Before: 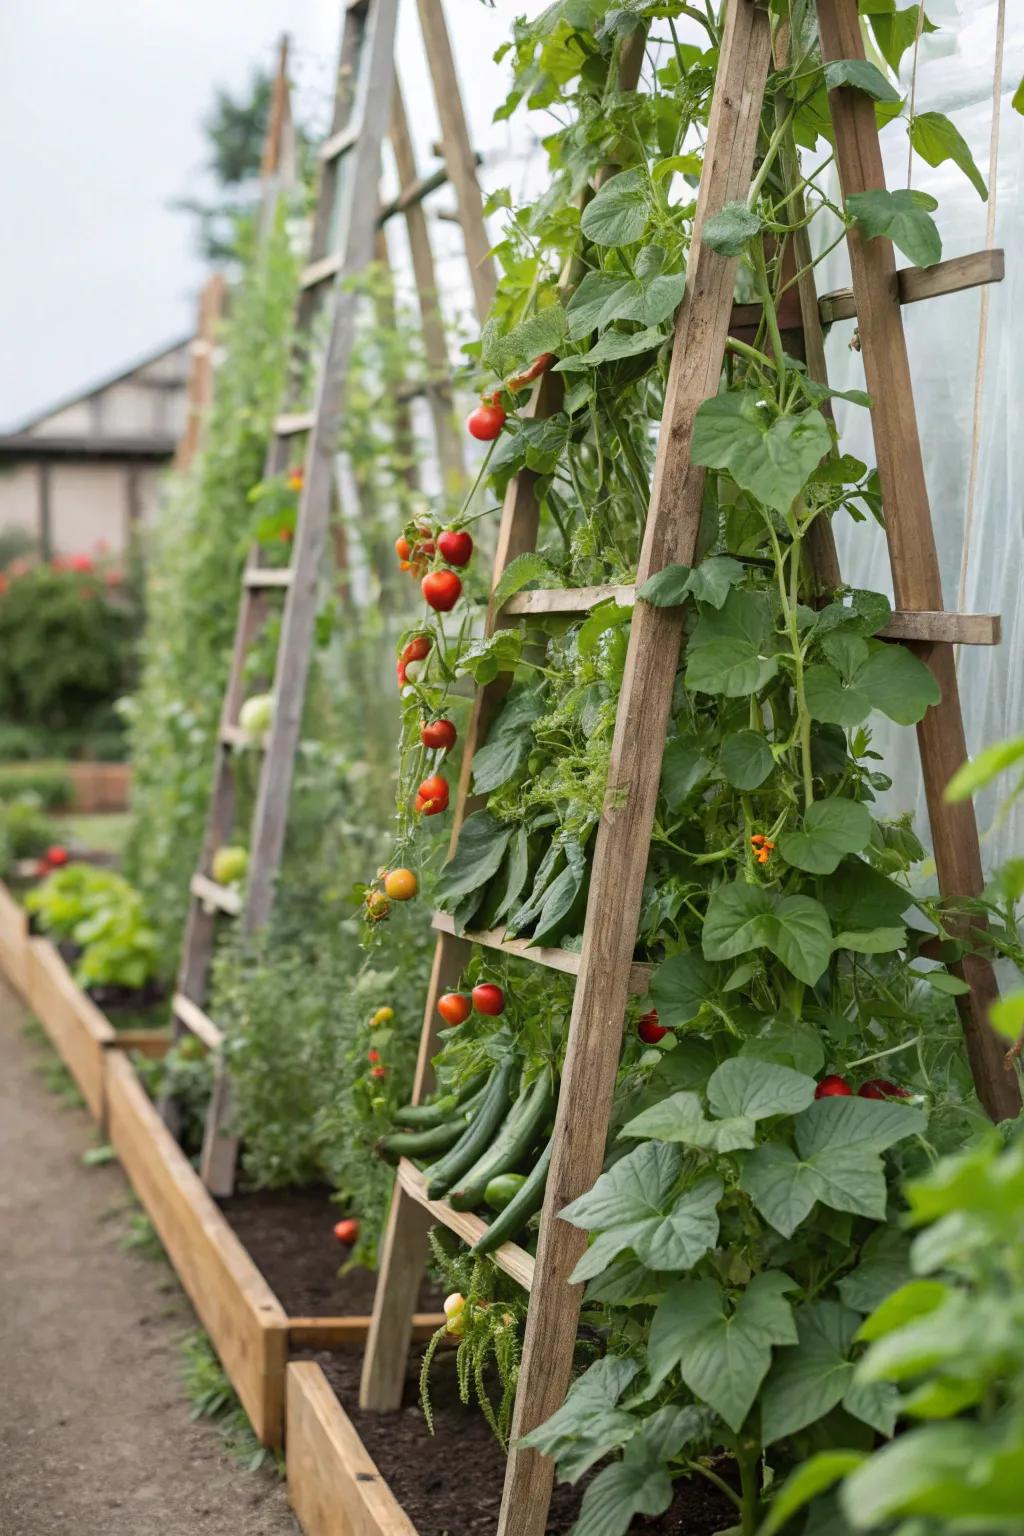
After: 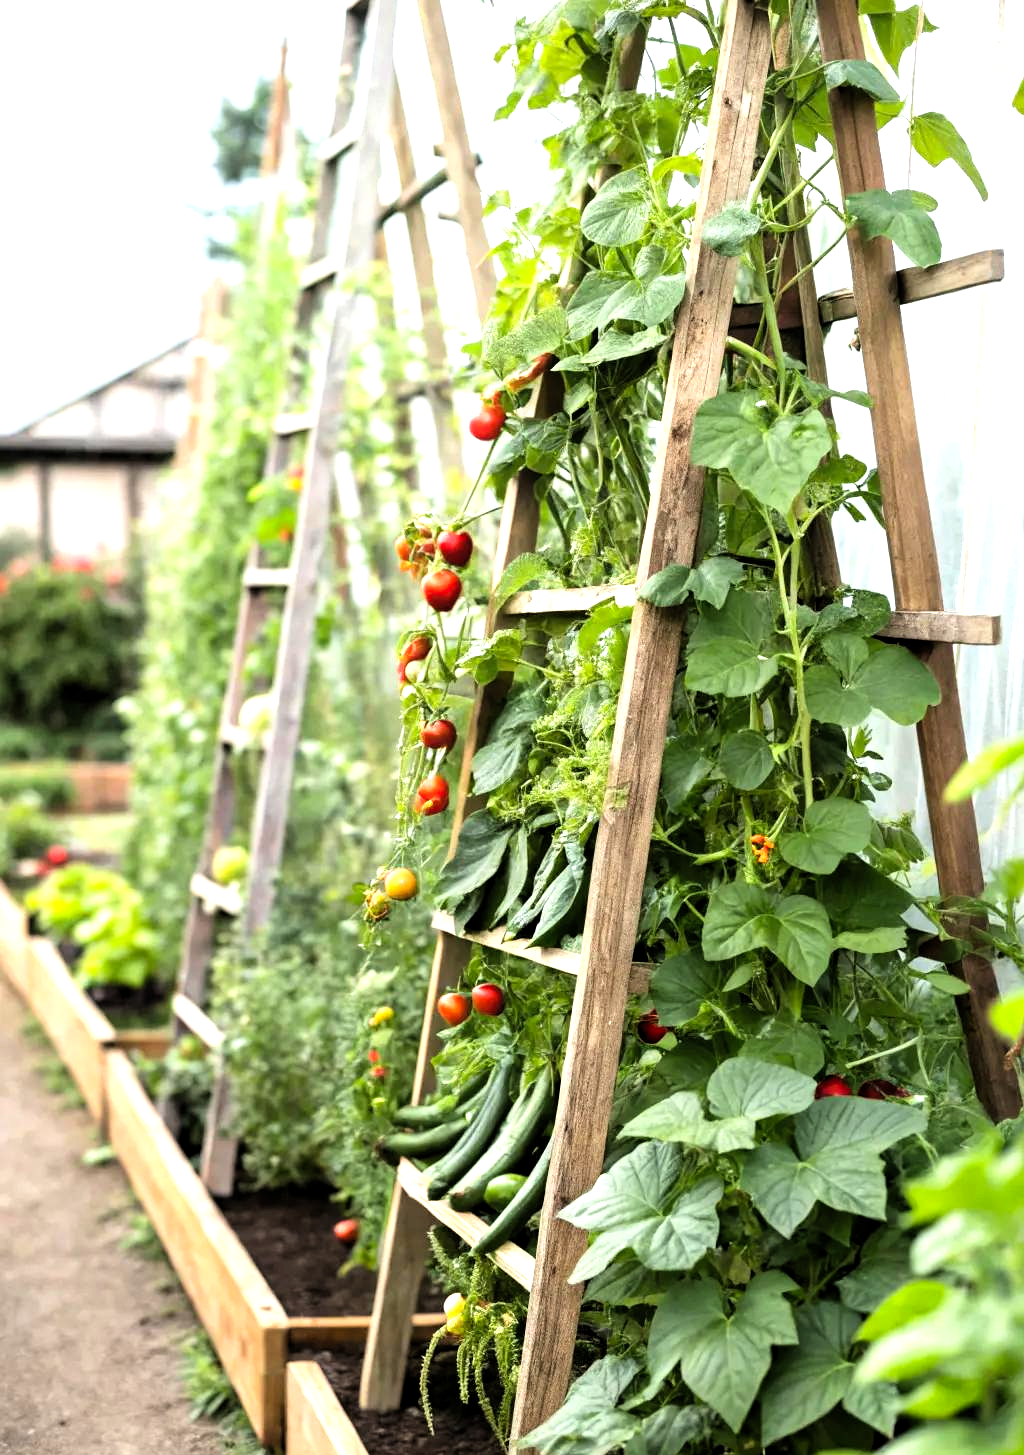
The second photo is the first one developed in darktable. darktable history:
levels: white 90.69%, levels [0.012, 0.367, 0.697]
filmic rgb: black relative exposure -7.65 EV, white relative exposure 4 EV, hardness 4.02, contrast 1.098, highlights saturation mix -31.01%, iterations of high-quality reconstruction 0
crop and rotate: top 0.007%, bottom 5.241%
